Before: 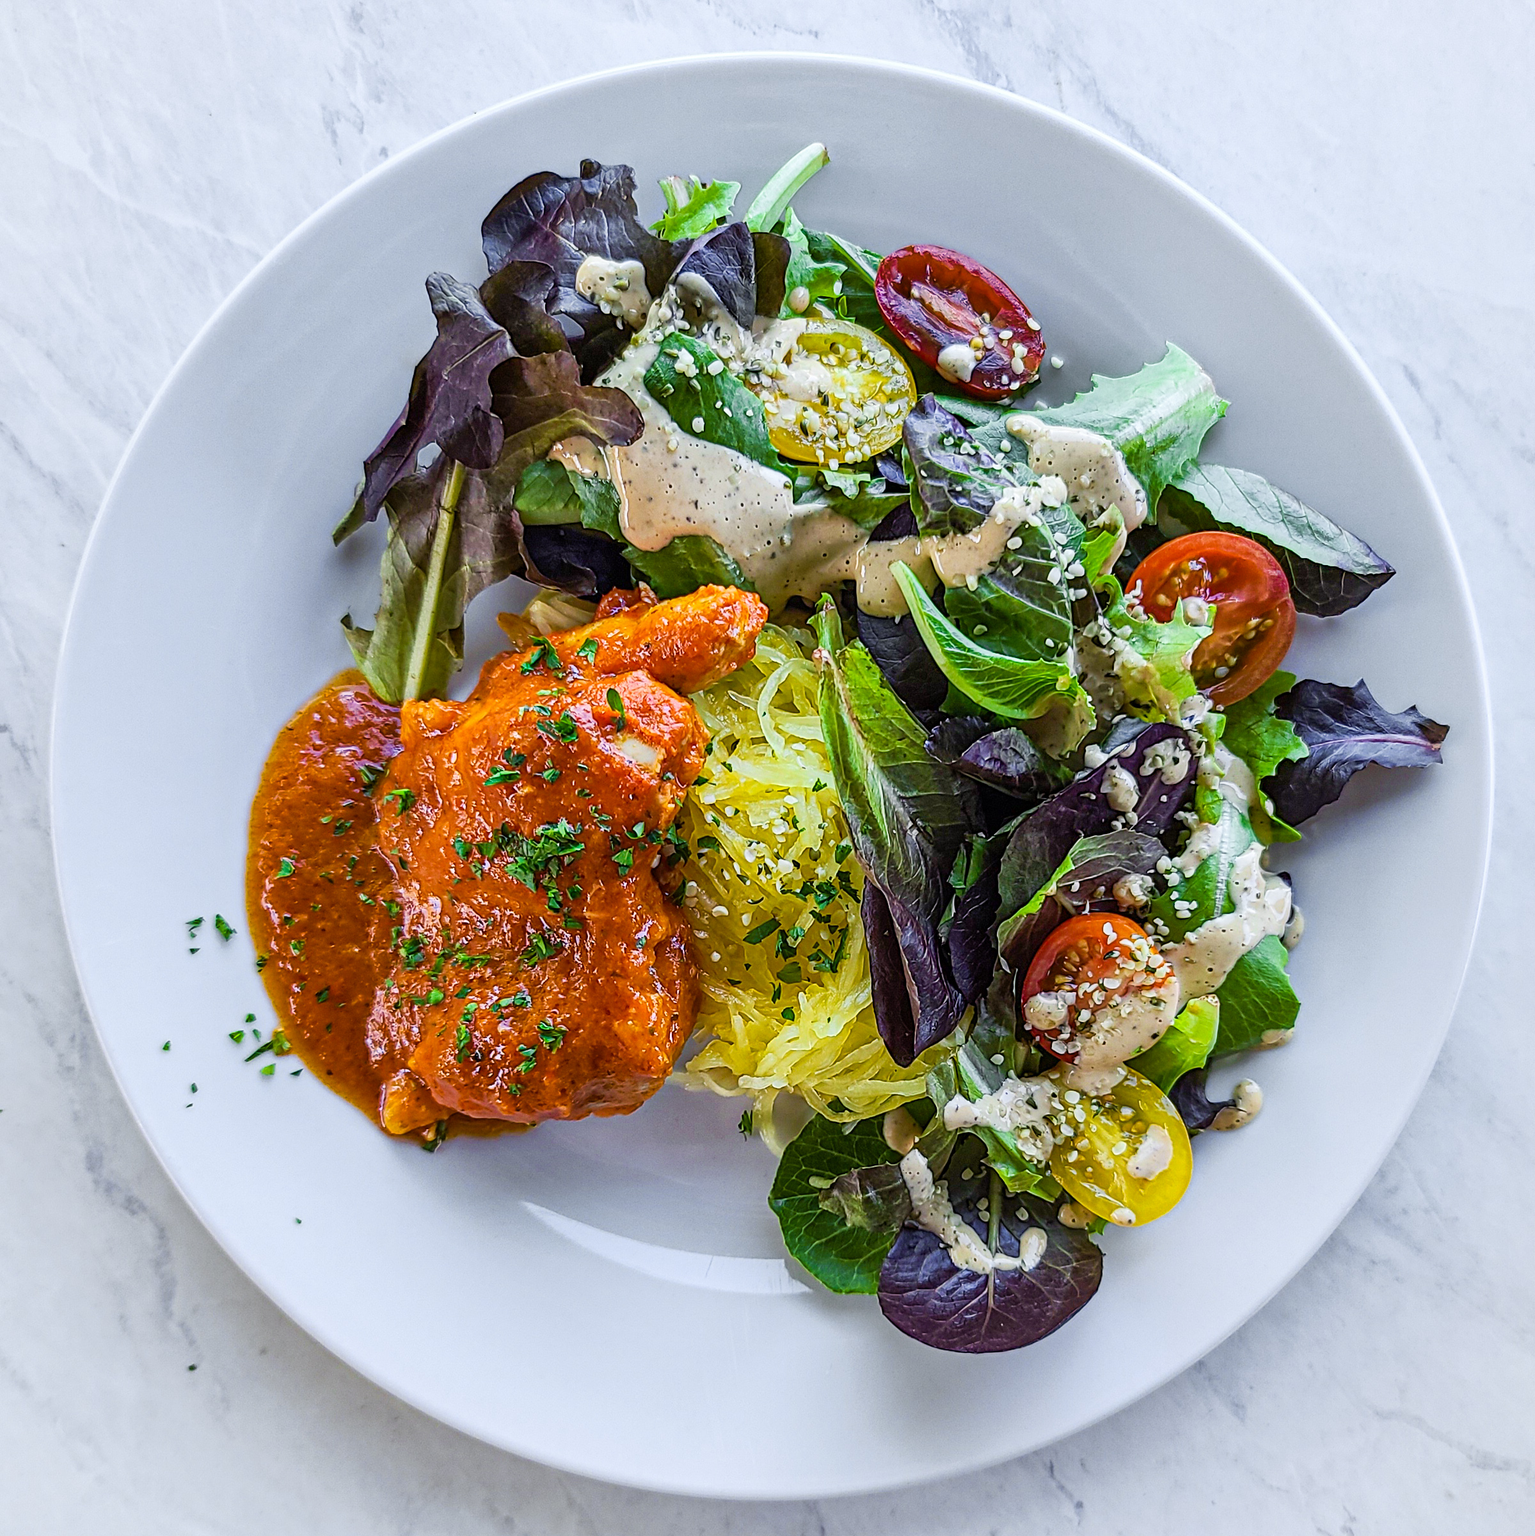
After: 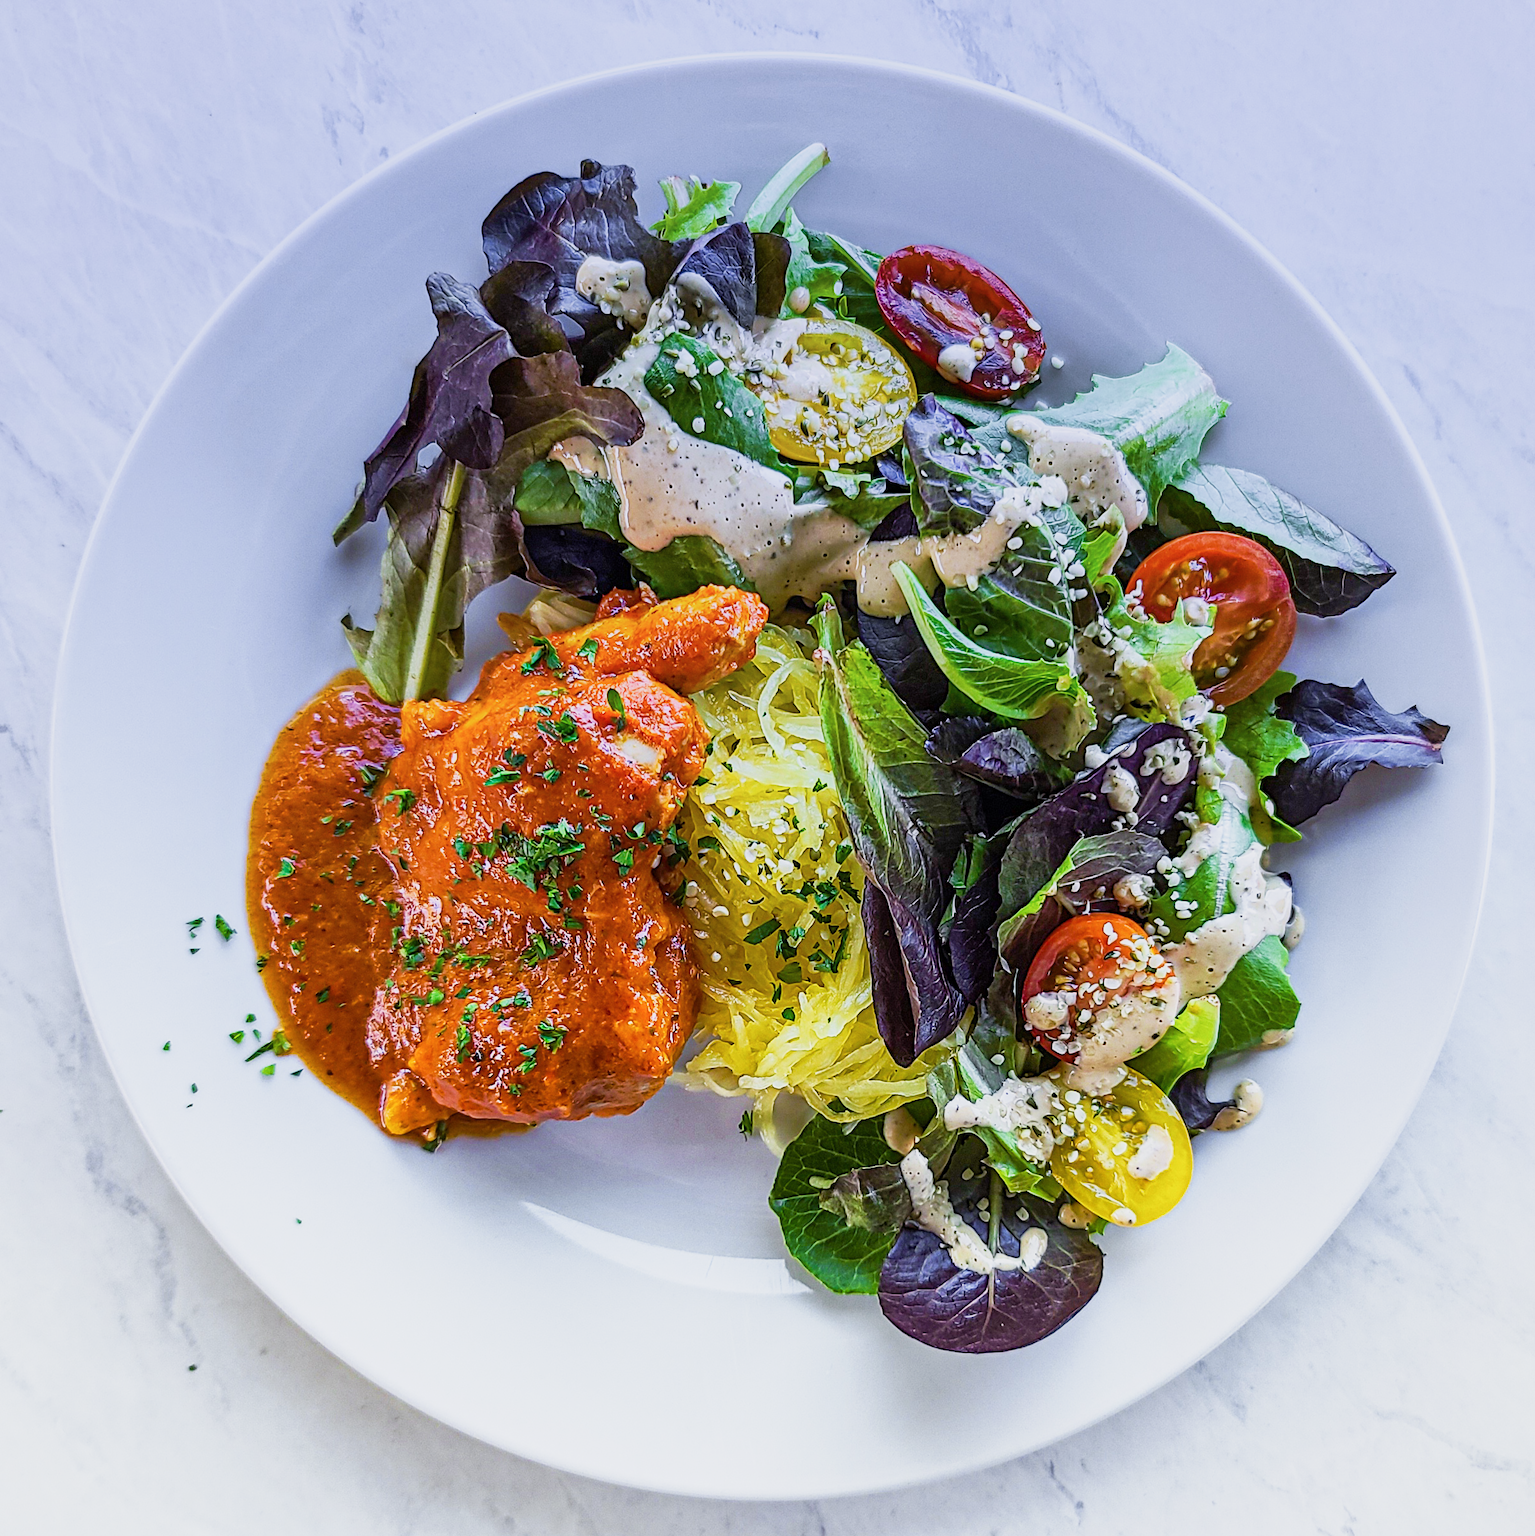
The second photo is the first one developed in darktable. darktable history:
base curve: curves: ch0 [(0, 0) (0.088, 0.125) (0.176, 0.251) (0.354, 0.501) (0.613, 0.749) (1, 0.877)], preserve colors none
graduated density: hue 238.83°, saturation 50%
